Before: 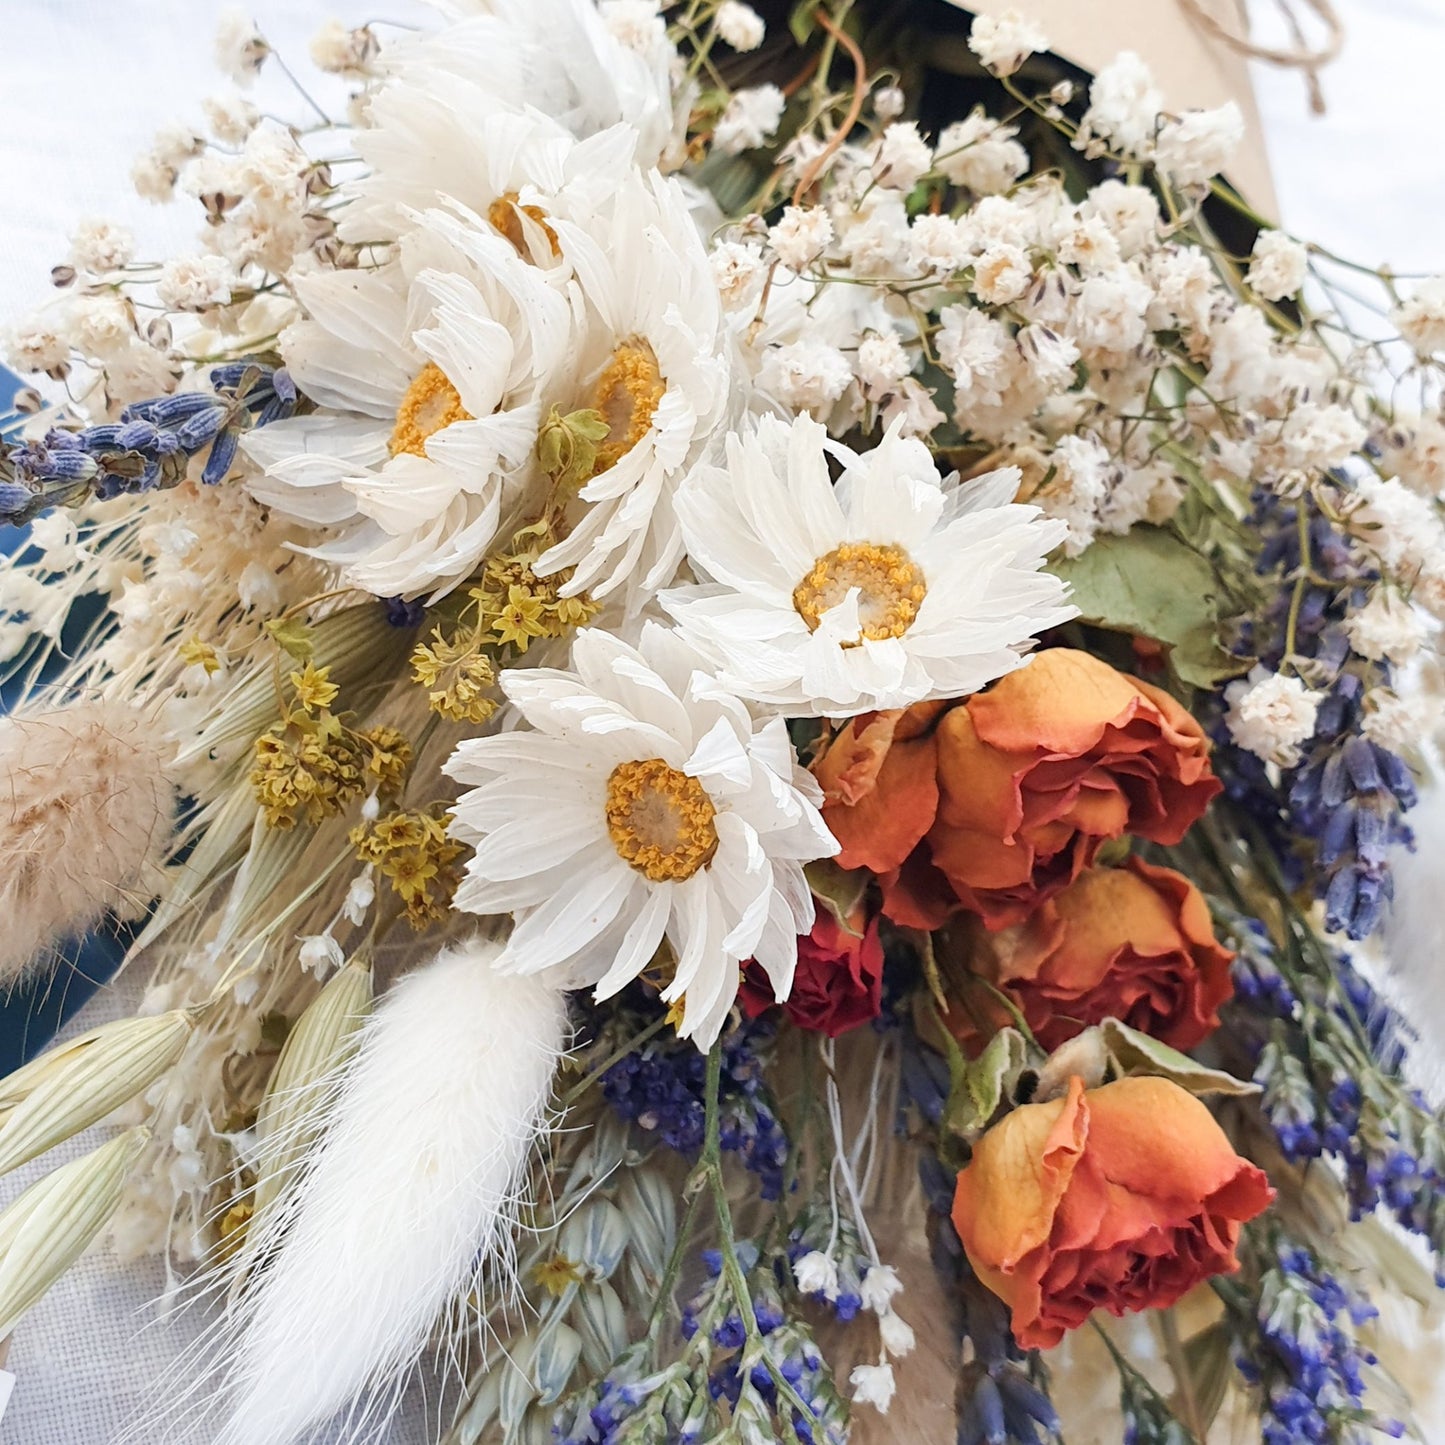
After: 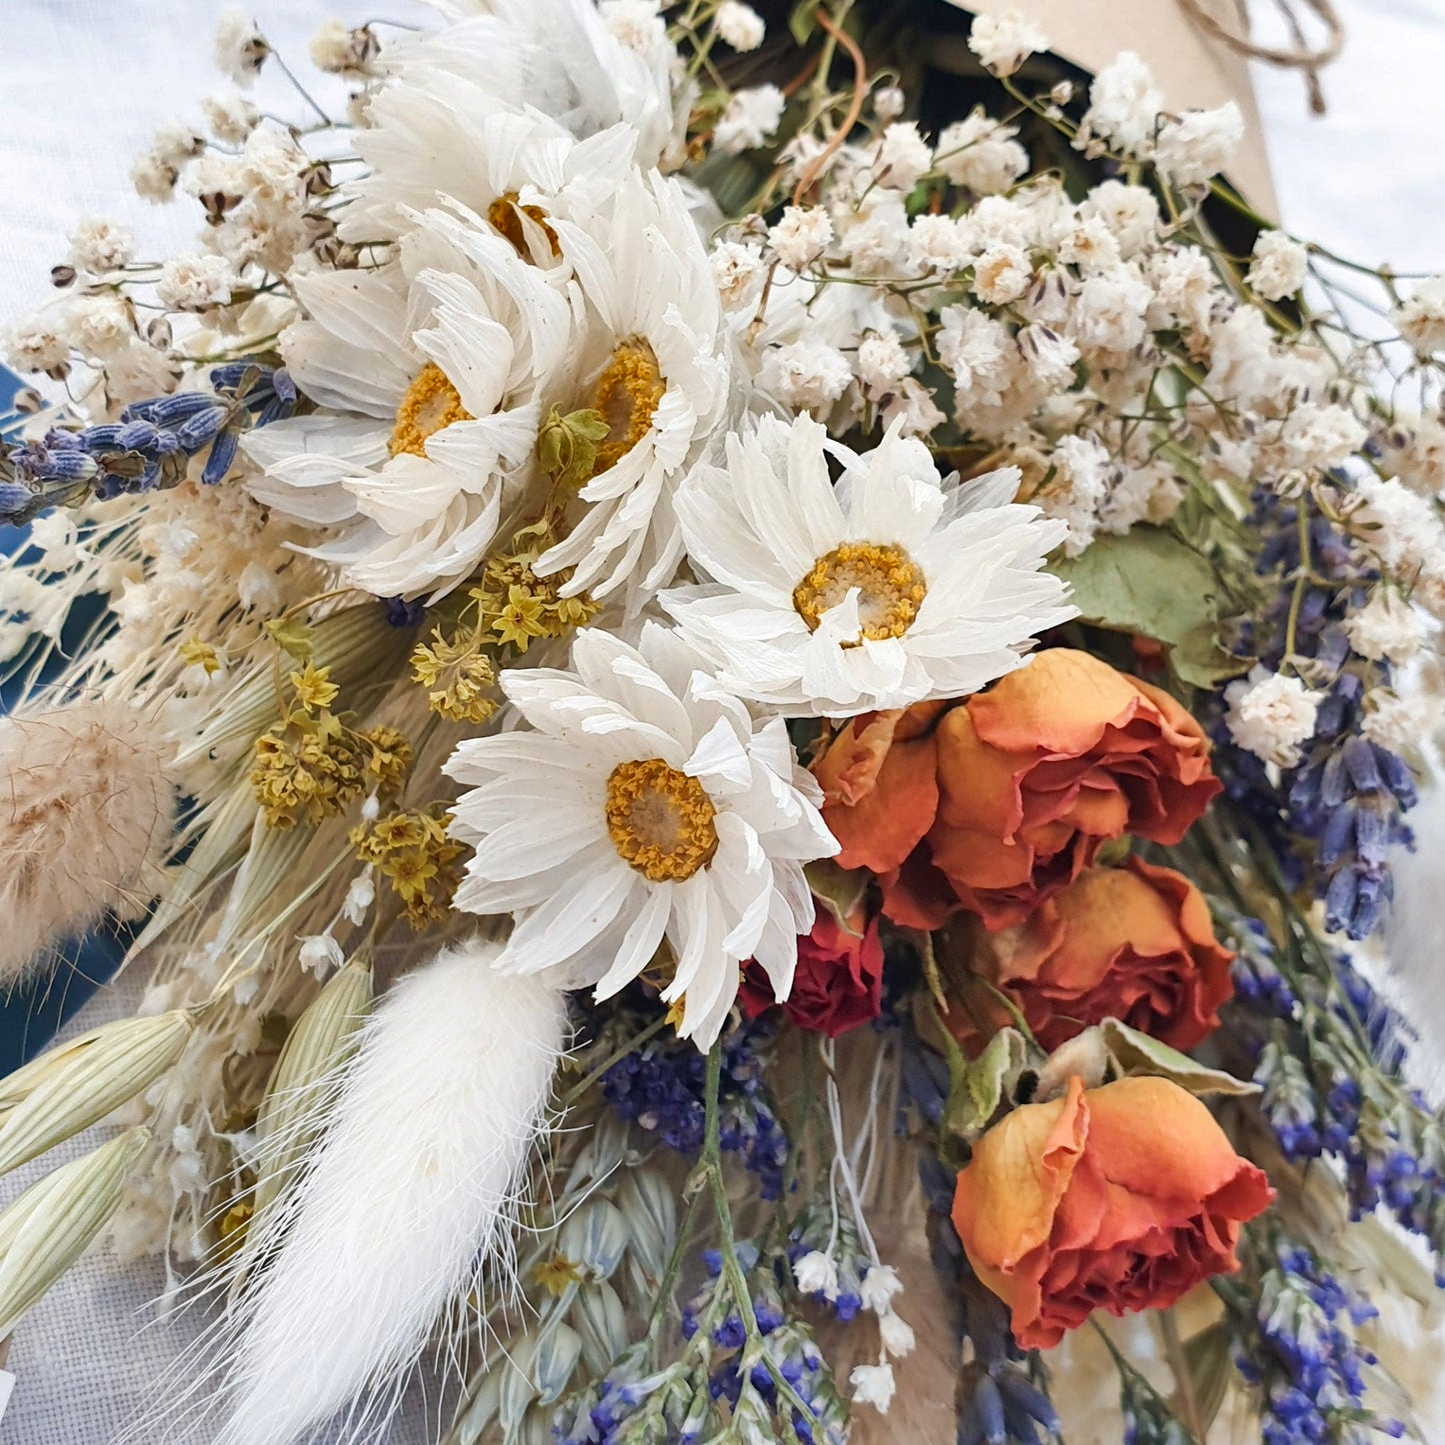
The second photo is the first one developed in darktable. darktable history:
shadows and highlights: highlights color adjustment 52.44%, low approximation 0.01, soften with gaussian
